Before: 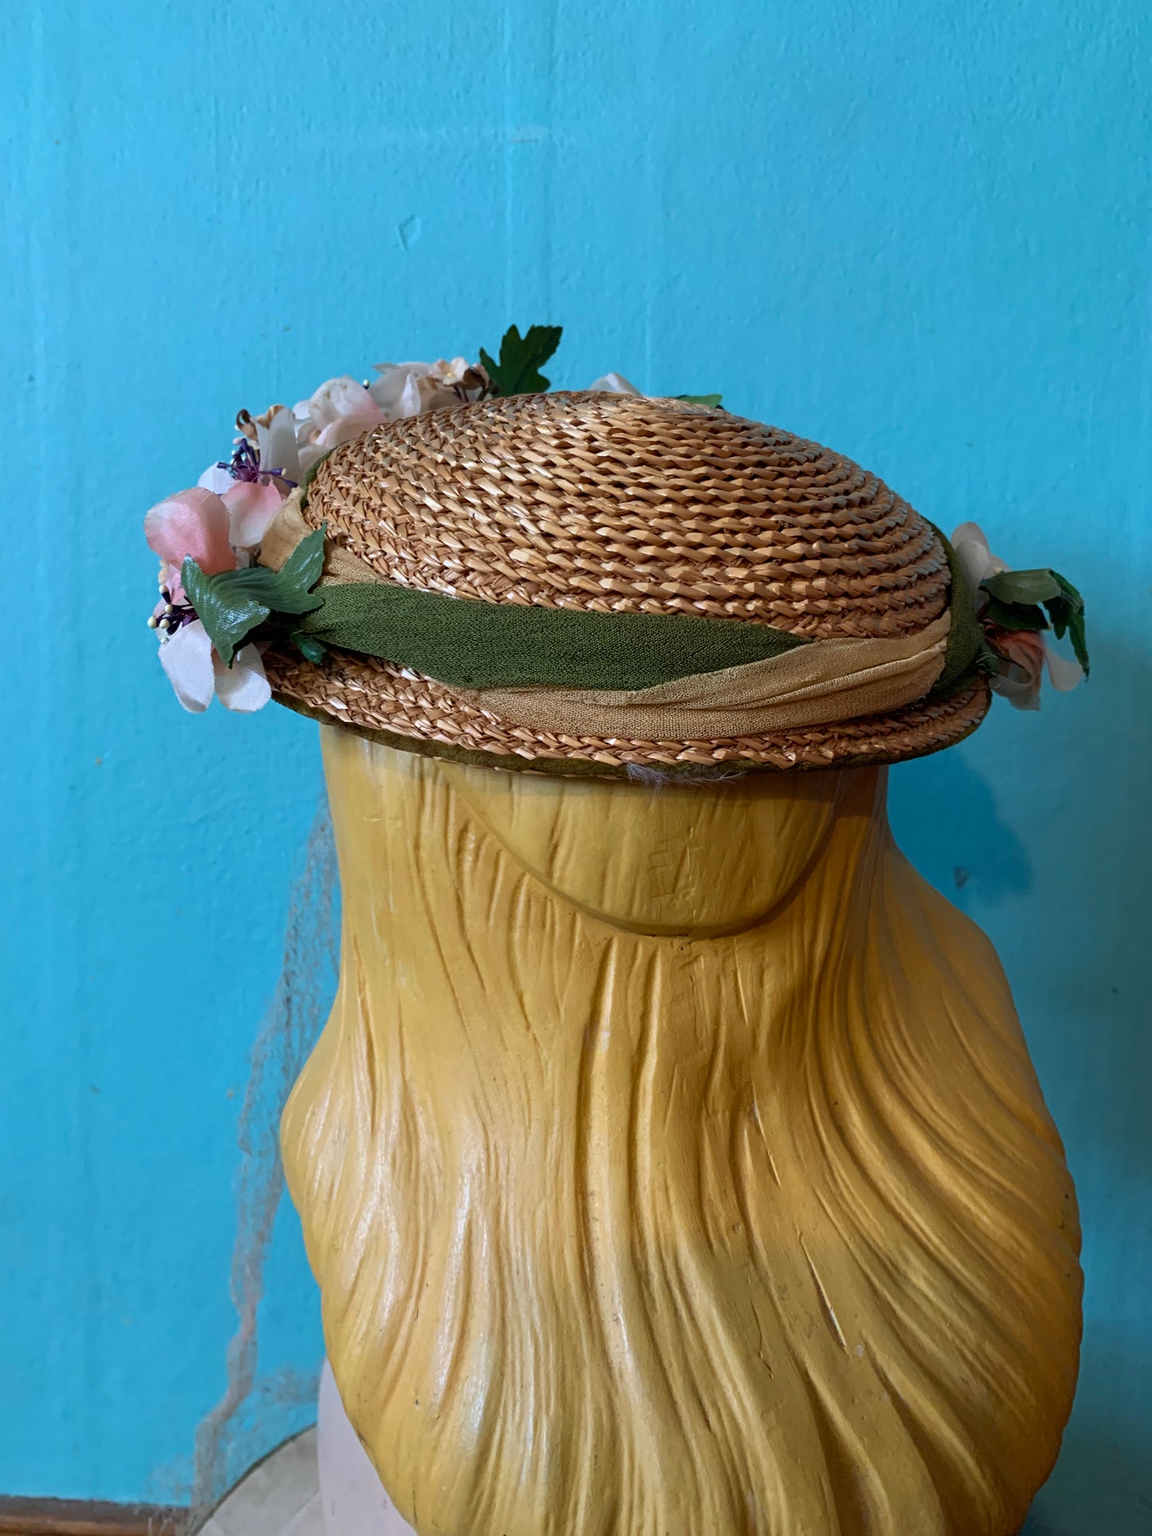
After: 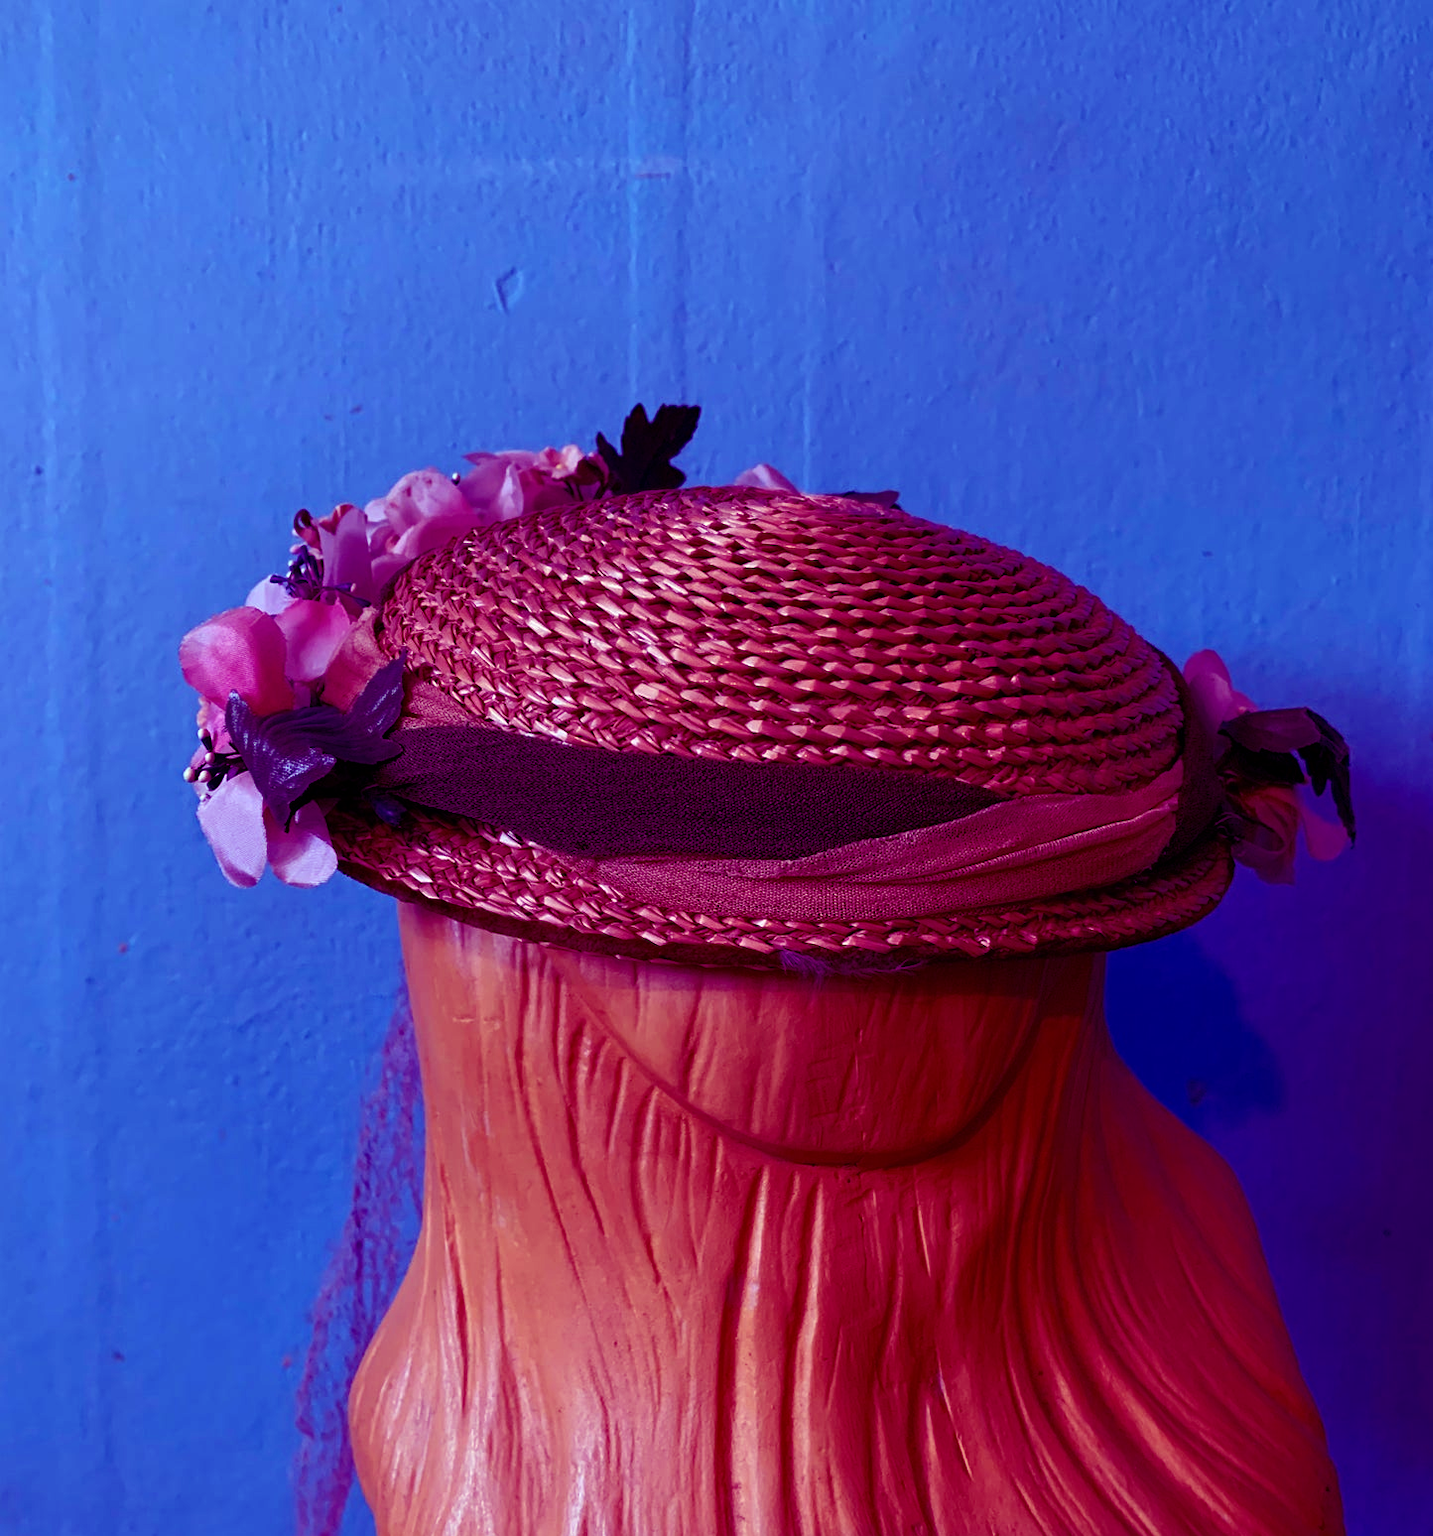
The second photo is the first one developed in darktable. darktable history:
color balance: mode lift, gamma, gain (sRGB), lift [1, 1, 0.101, 1]
crop: bottom 19.644%
